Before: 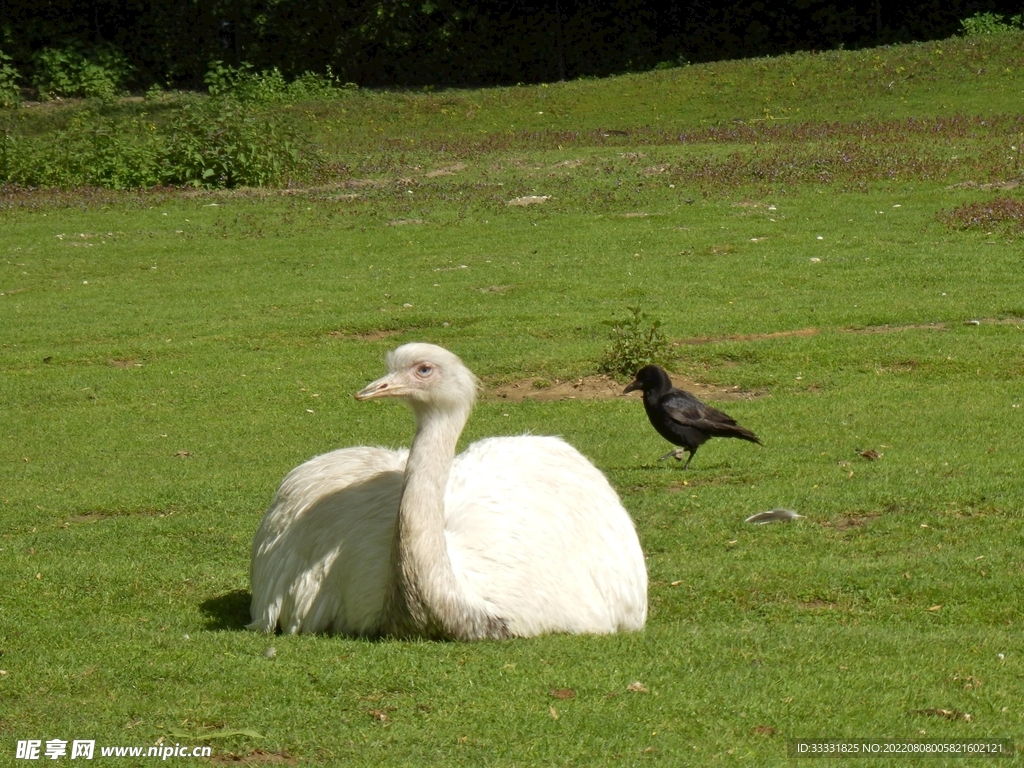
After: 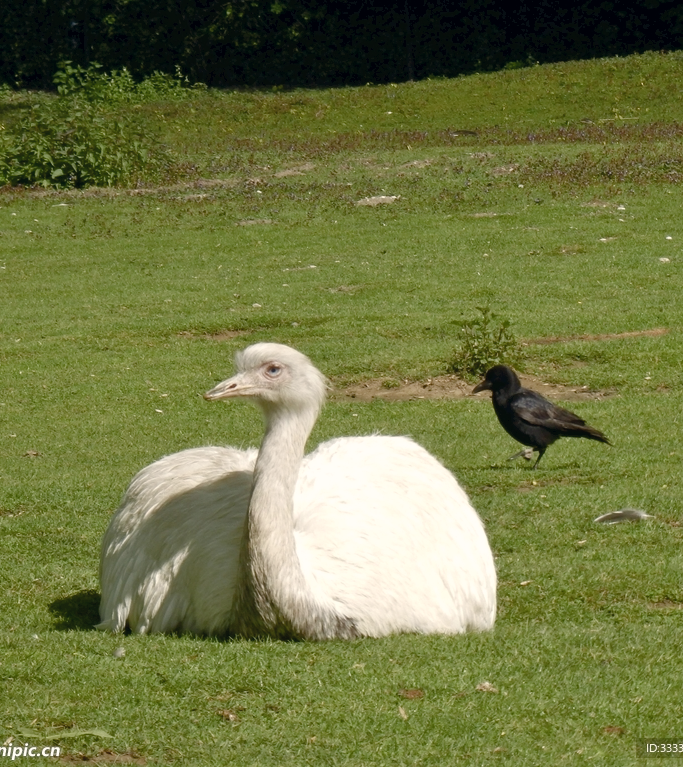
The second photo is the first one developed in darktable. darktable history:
color correction: highlights a* 2.76, highlights b* 5.01, shadows a* -1.76, shadows b* -4.87, saturation 0.785
color balance rgb: perceptual saturation grading › global saturation 20%, perceptual saturation grading › highlights -50.128%, perceptual saturation grading › shadows 30.897%, global vibrance 11.263%
crop and rotate: left 14.825%, right 18.4%
